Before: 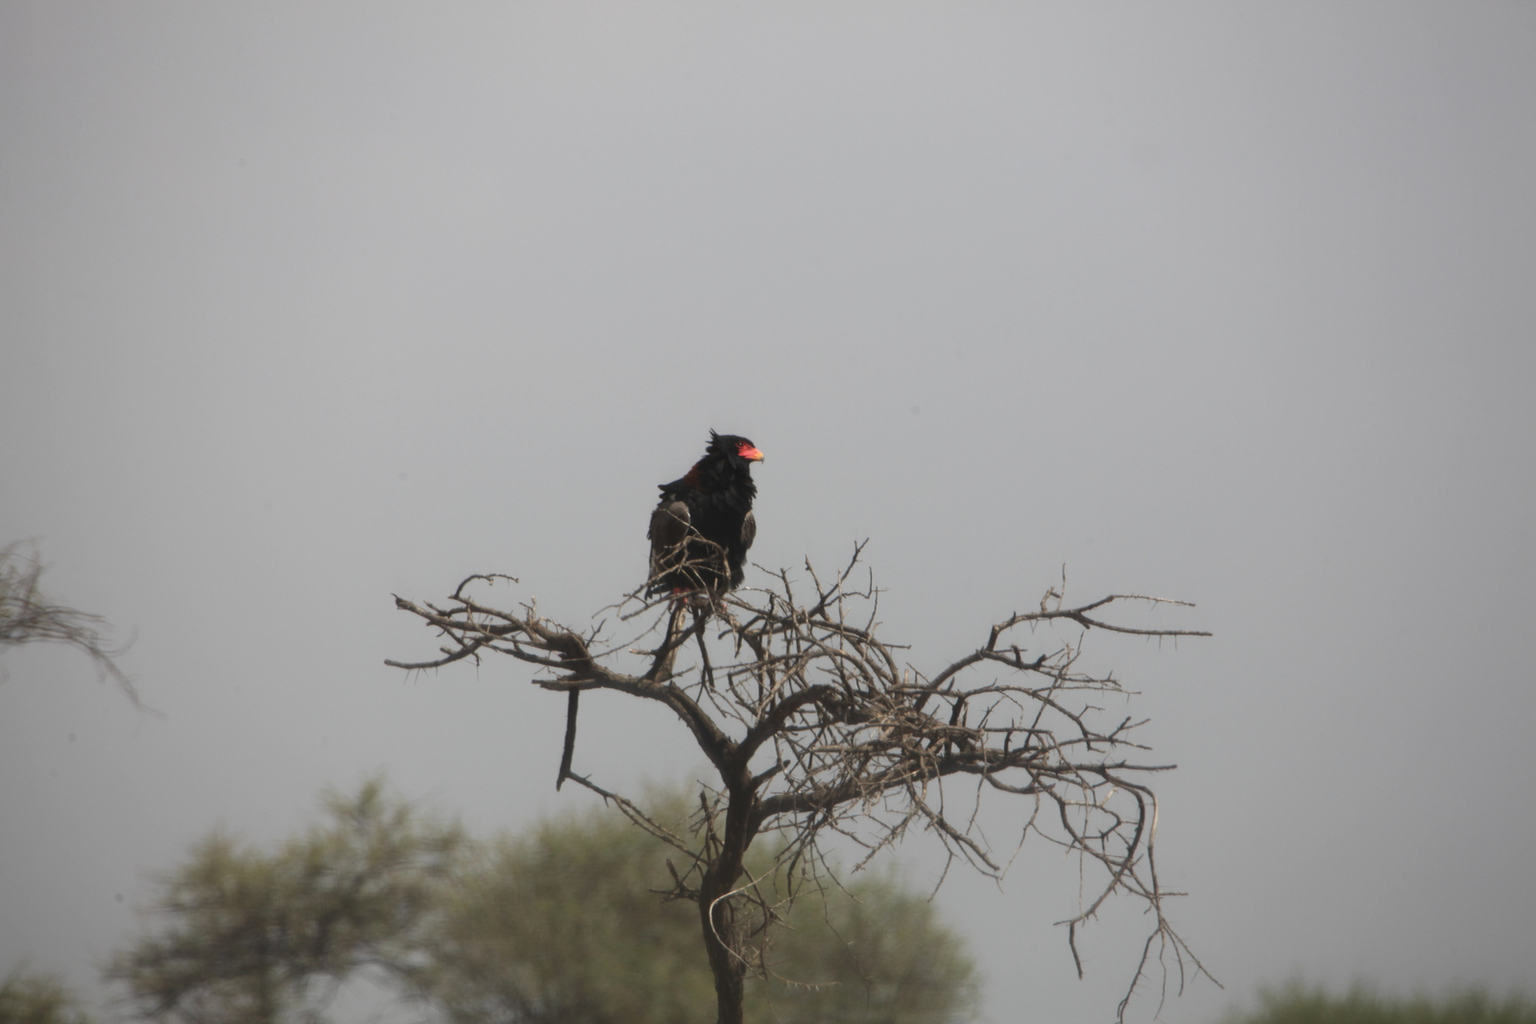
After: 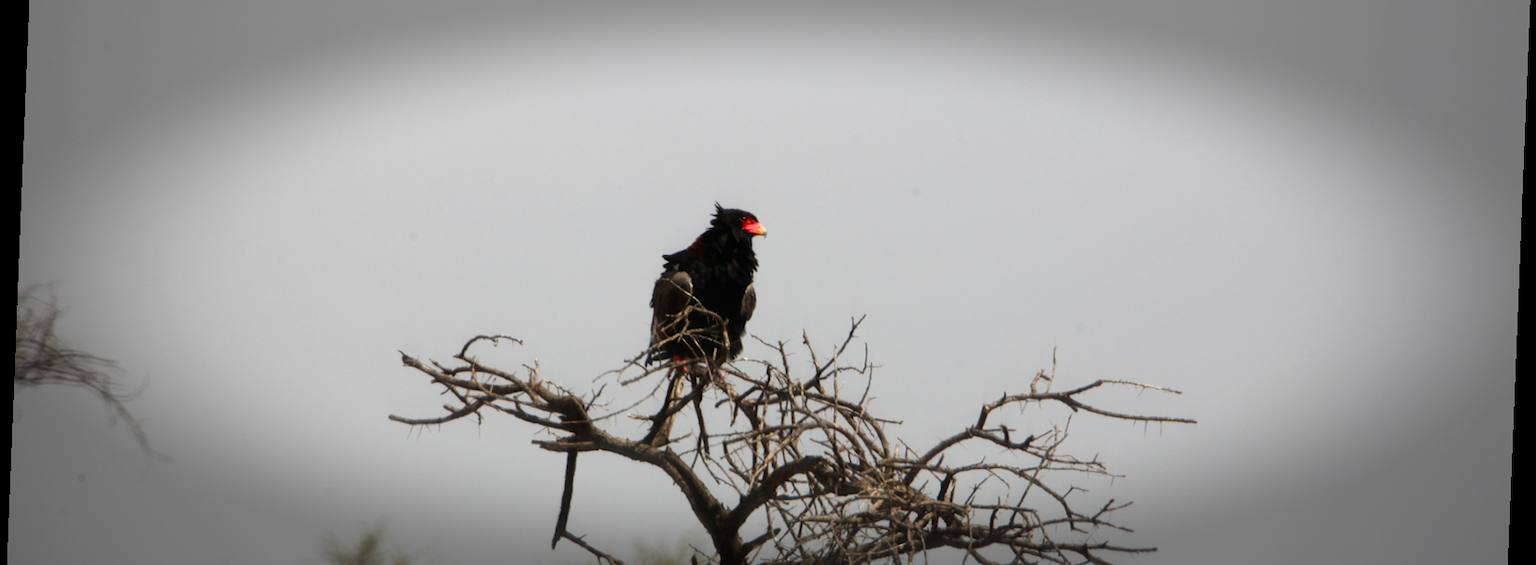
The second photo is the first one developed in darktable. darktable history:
crop and rotate: top 23.043%, bottom 23.437%
color balance rgb: linear chroma grading › shadows -8%, linear chroma grading › global chroma 10%, perceptual saturation grading › global saturation 2%, perceptual saturation grading › highlights -2%, perceptual saturation grading › mid-tones 4%, perceptual saturation grading › shadows 8%, perceptual brilliance grading › global brilliance 2%, perceptual brilliance grading › highlights -4%, global vibrance 16%, saturation formula JzAzBz (2021)
exposure: exposure 0.2 EV, compensate highlight preservation false
filmic rgb: black relative exposure -8.2 EV, white relative exposure 2.2 EV, threshold 3 EV, hardness 7.11, latitude 75%, contrast 1.325, highlights saturation mix -2%, shadows ↔ highlights balance 30%, preserve chrominance no, color science v5 (2021), contrast in shadows safe, contrast in highlights safe, enable highlight reconstruction true
vignetting: fall-off start 66.7%, fall-off radius 39.74%, brightness -0.576, saturation -0.258, automatic ratio true, width/height ratio 0.671, dithering 16-bit output
rotate and perspective: rotation 2.27°, automatic cropping off
